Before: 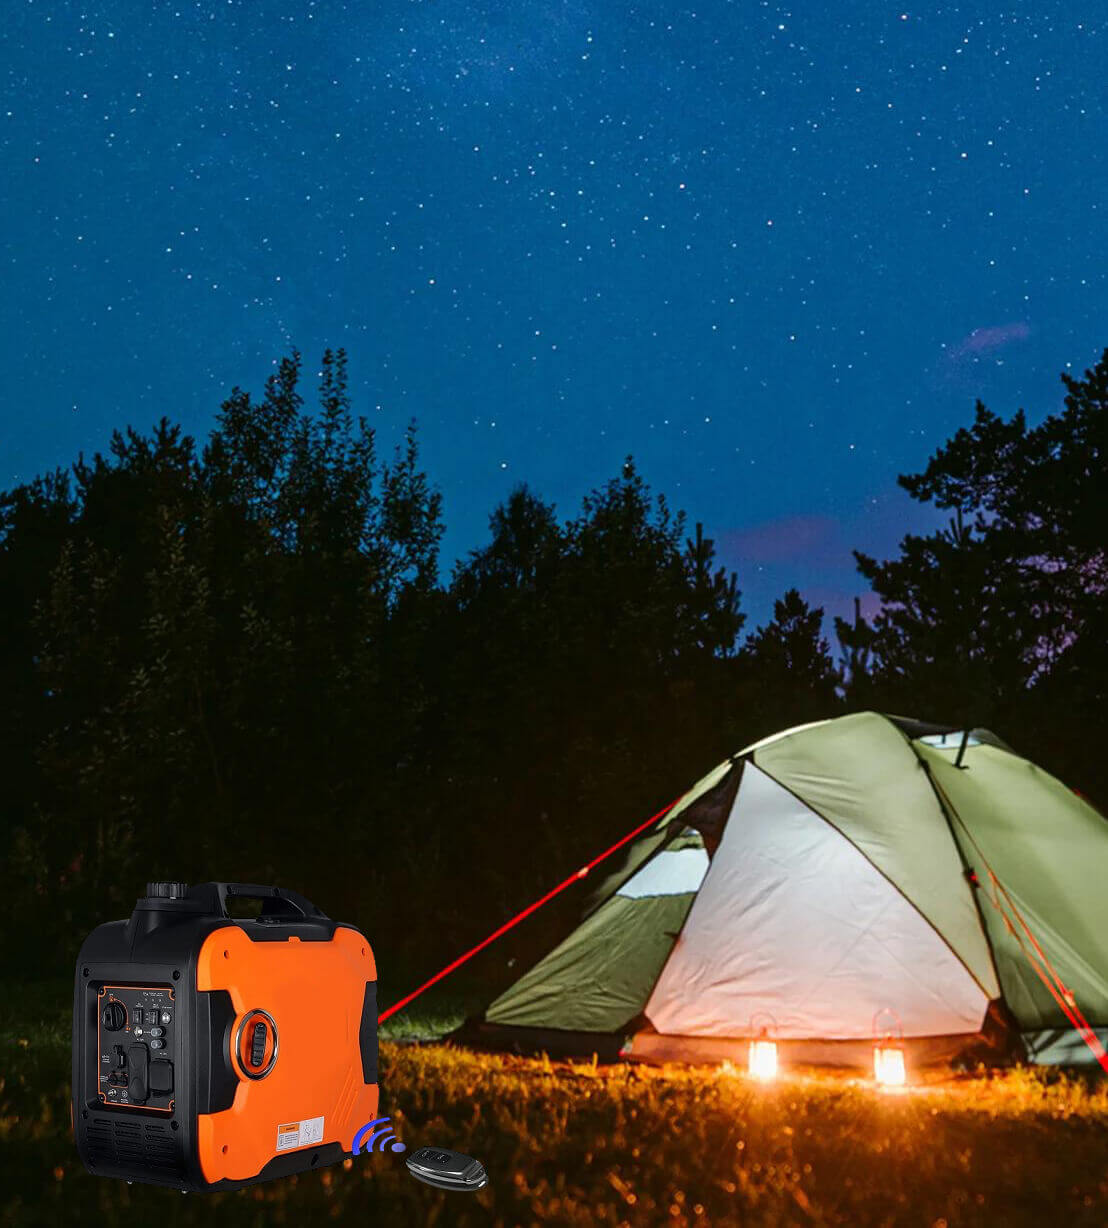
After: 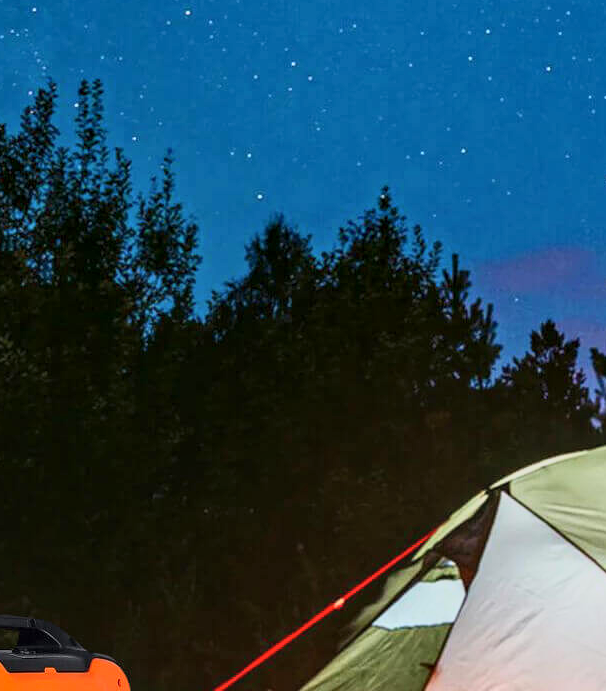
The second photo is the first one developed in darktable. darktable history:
crop and rotate: left 22.044%, top 21.947%, right 23.261%, bottom 21.707%
base curve: curves: ch0 [(0, 0) (0.088, 0.125) (0.176, 0.251) (0.354, 0.501) (0.613, 0.749) (1, 0.877)]
local contrast: on, module defaults
